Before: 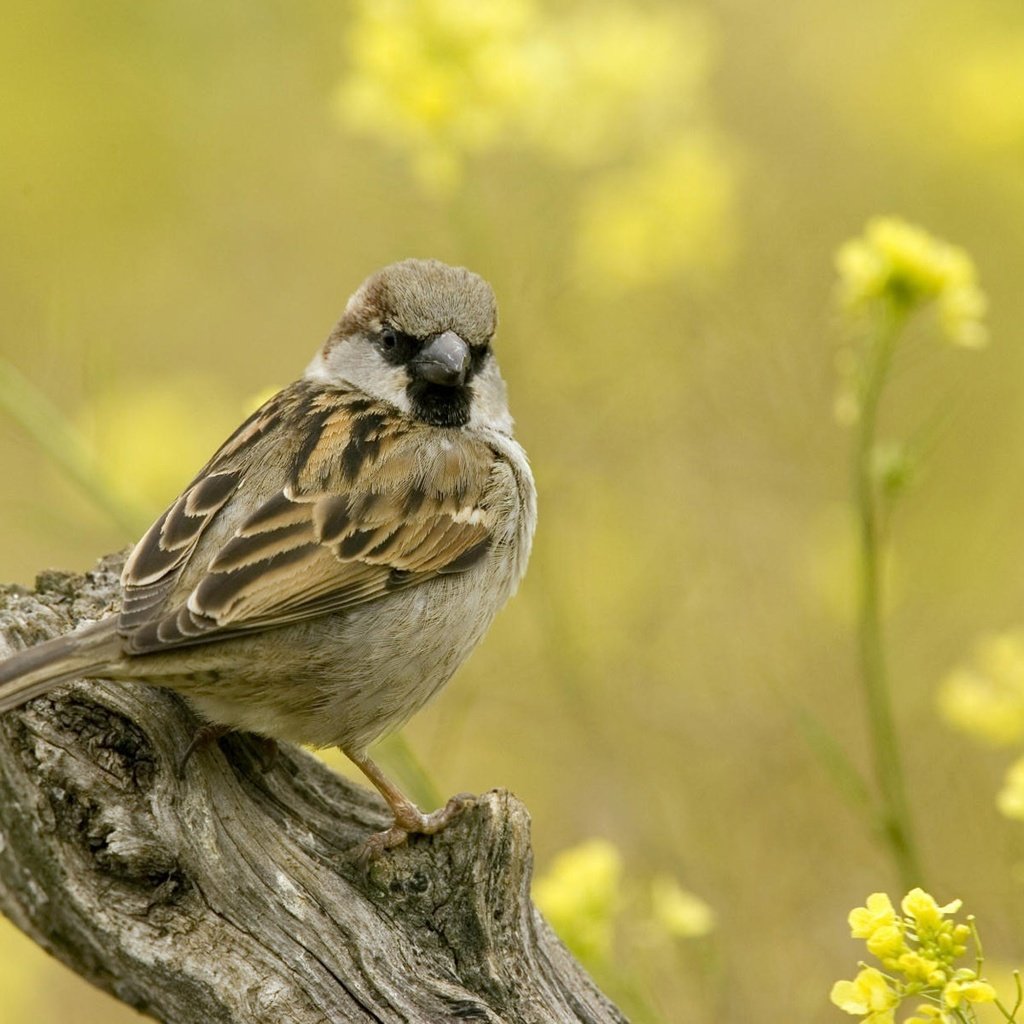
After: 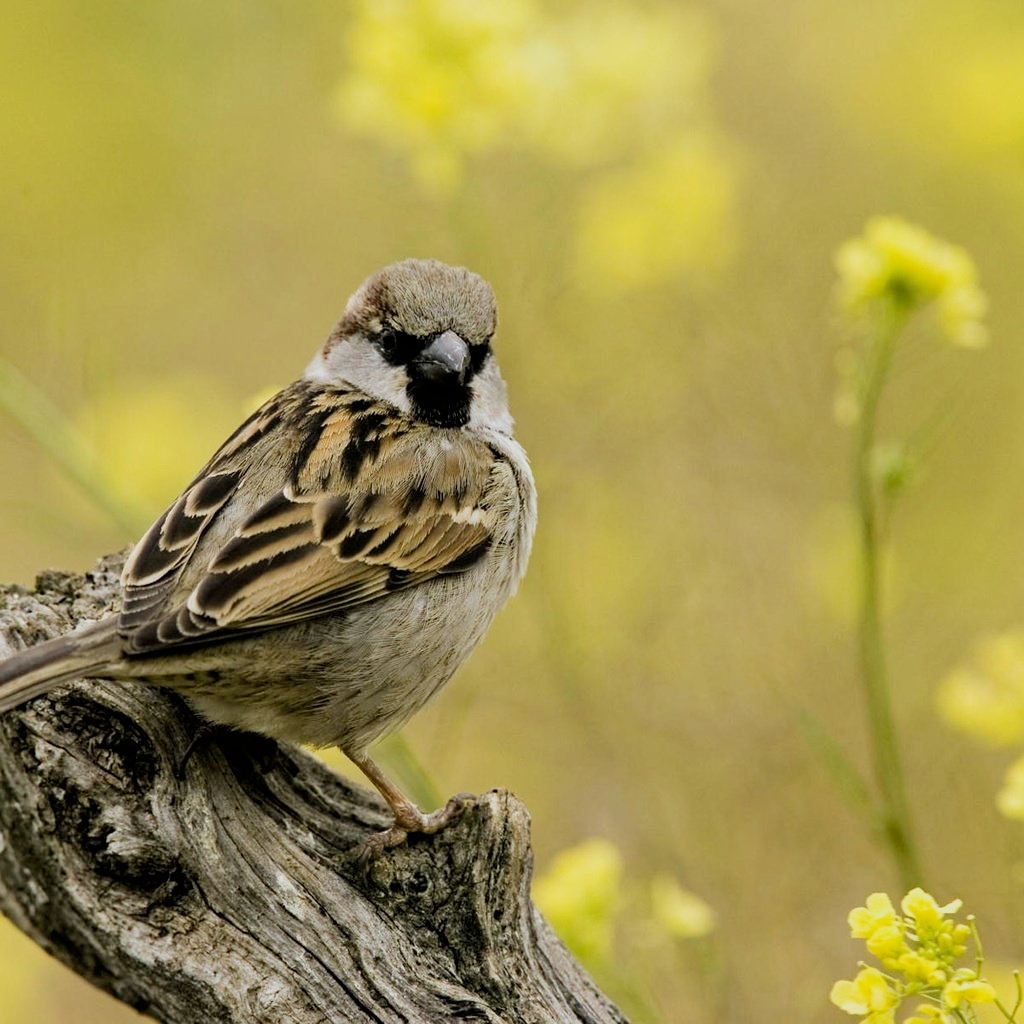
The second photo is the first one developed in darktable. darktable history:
filmic rgb: black relative exposure -5.12 EV, white relative exposure 3.99 EV, threshold 2.99 EV, hardness 2.88, contrast 1.301, highlights saturation mix -29.89%, iterations of high-quality reconstruction 0, enable highlight reconstruction true
haze removal: adaptive false
